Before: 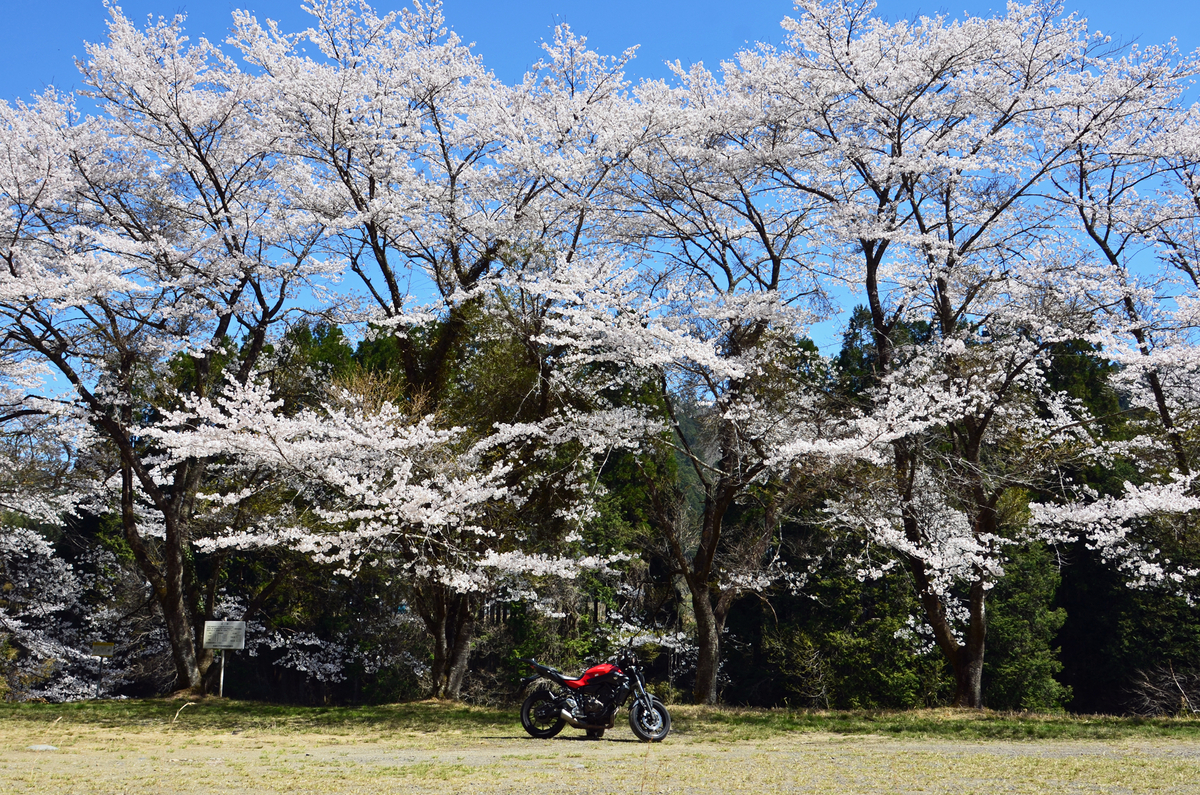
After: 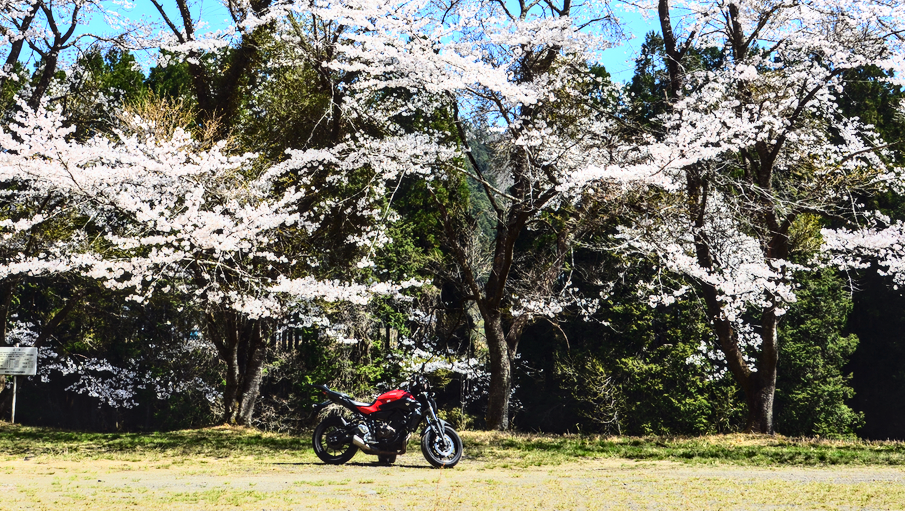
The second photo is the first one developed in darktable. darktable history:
crop and rotate: left 17.355%, top 34.577%, right 7.148%, bottom 1.052%
base curve: curves: ch0 [(0, 0) (0.028, 0.03) (0.105, 0.232) (0.387, 0.748) (0.754, 0.968) (1, 1)]
local contrast: on, module defaults
